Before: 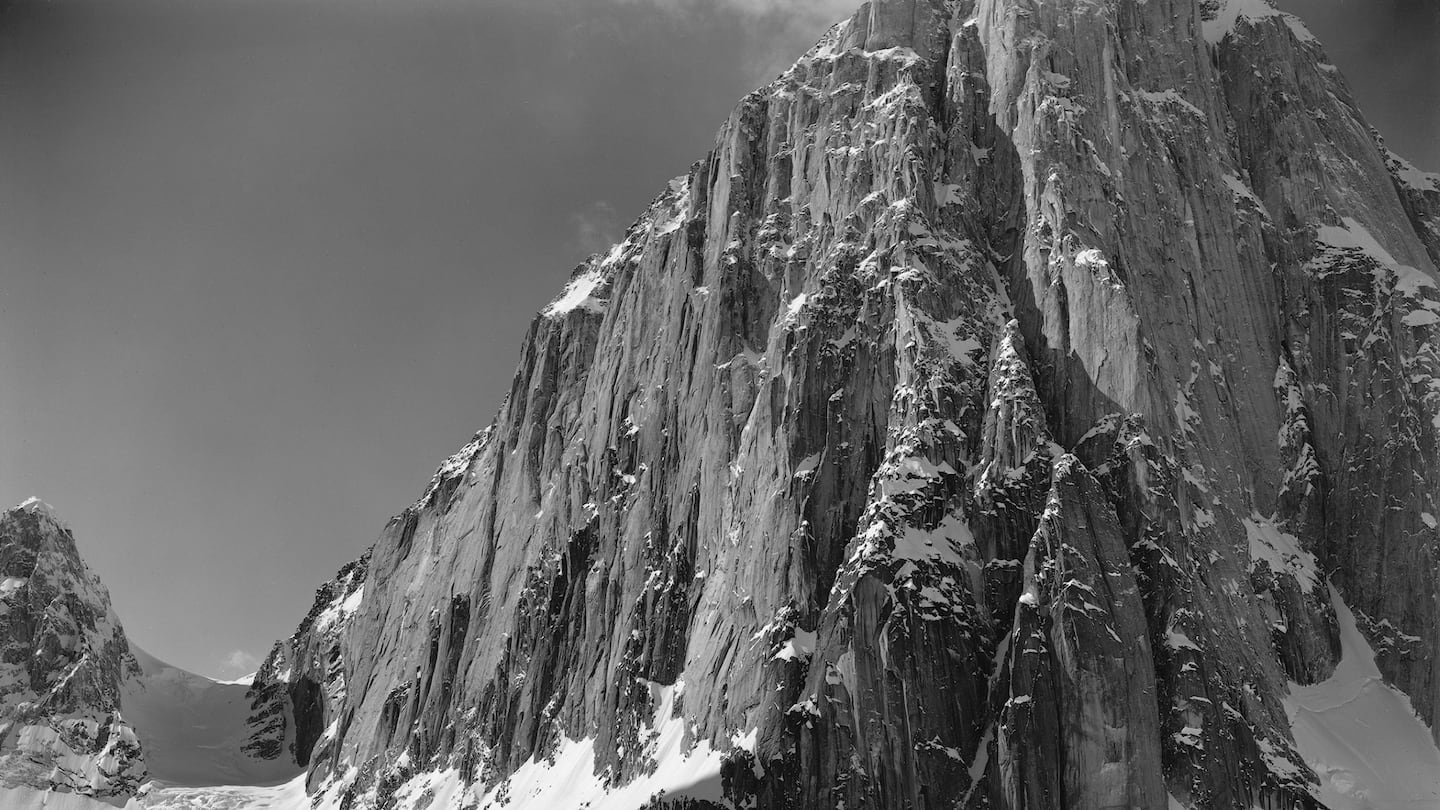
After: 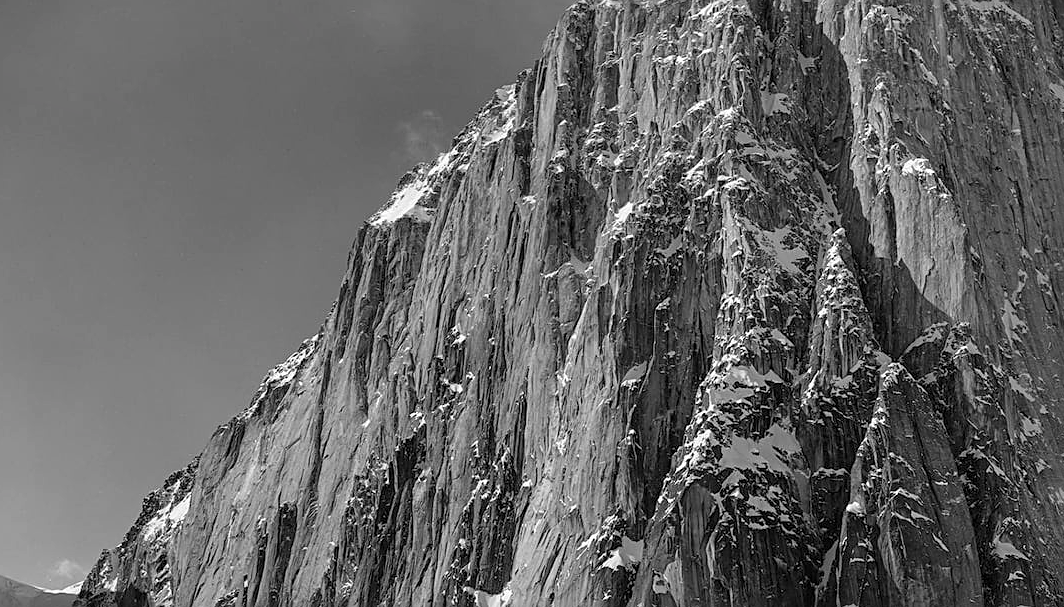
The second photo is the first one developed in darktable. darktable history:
local contrast: on, module defaults
crop and rotate: left 12.079%, top 11.33%, right 13.993%, bottom 13.682%
sharpen: amount 0.553
